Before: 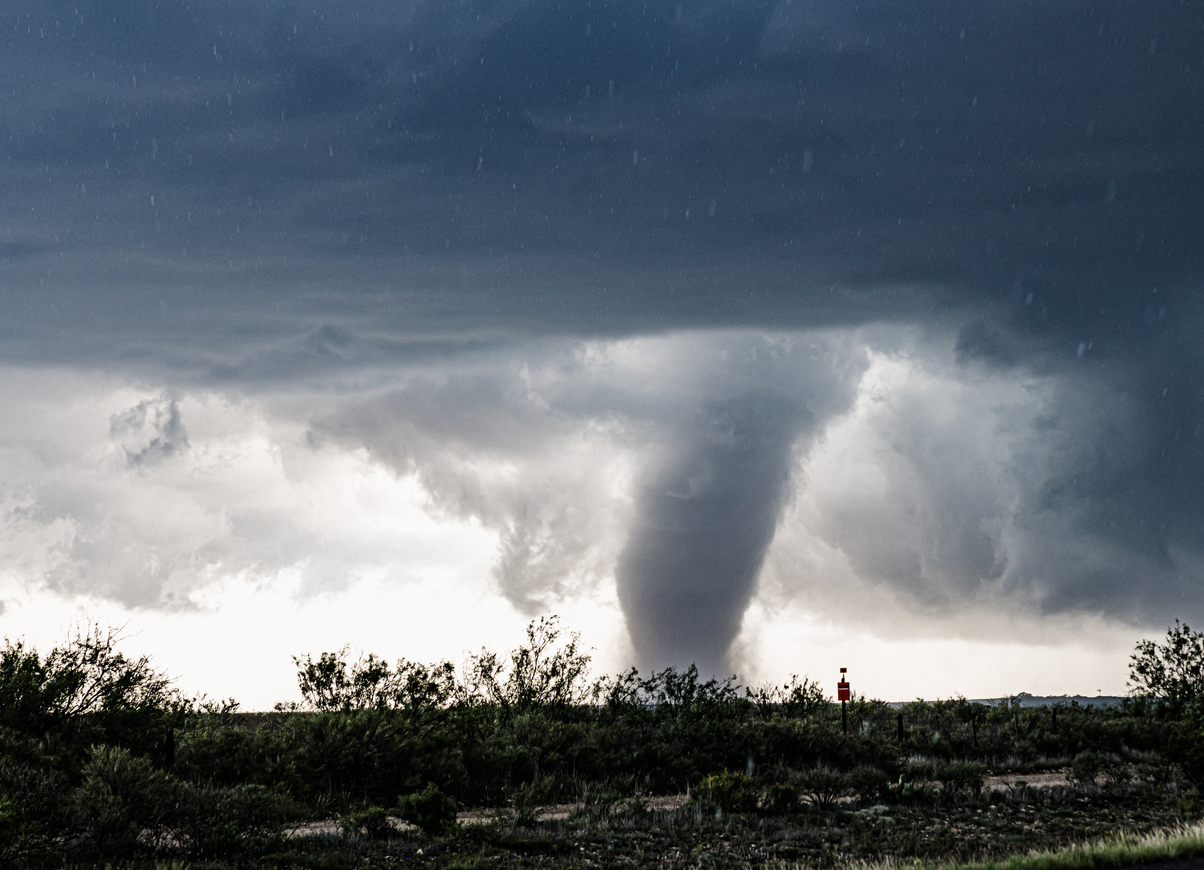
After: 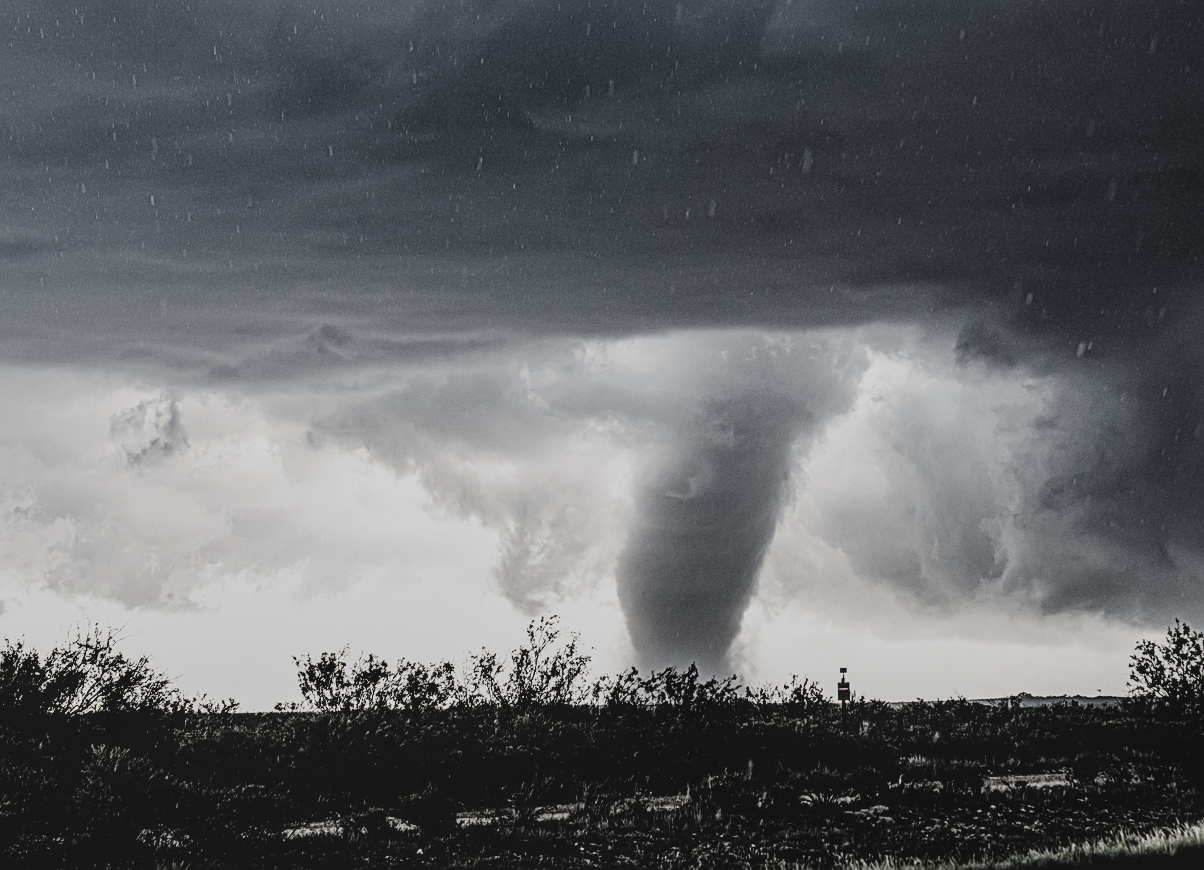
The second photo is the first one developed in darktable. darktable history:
contrast brightness saturation: contrast -0.099, saturation -0.095
filmic rgb: black relative exposure -5.11 EV, white relative exposure 3.97 EV, hardness 2.89, contrast 1.385, highlights saturation mix -30.36%, preserve chrominance RGB euclidean norm, color science v5 (2021), contrast in shadows safe, contrast in highlights safe
sharpen: on, module defaults
local contrast: on, module defaults
